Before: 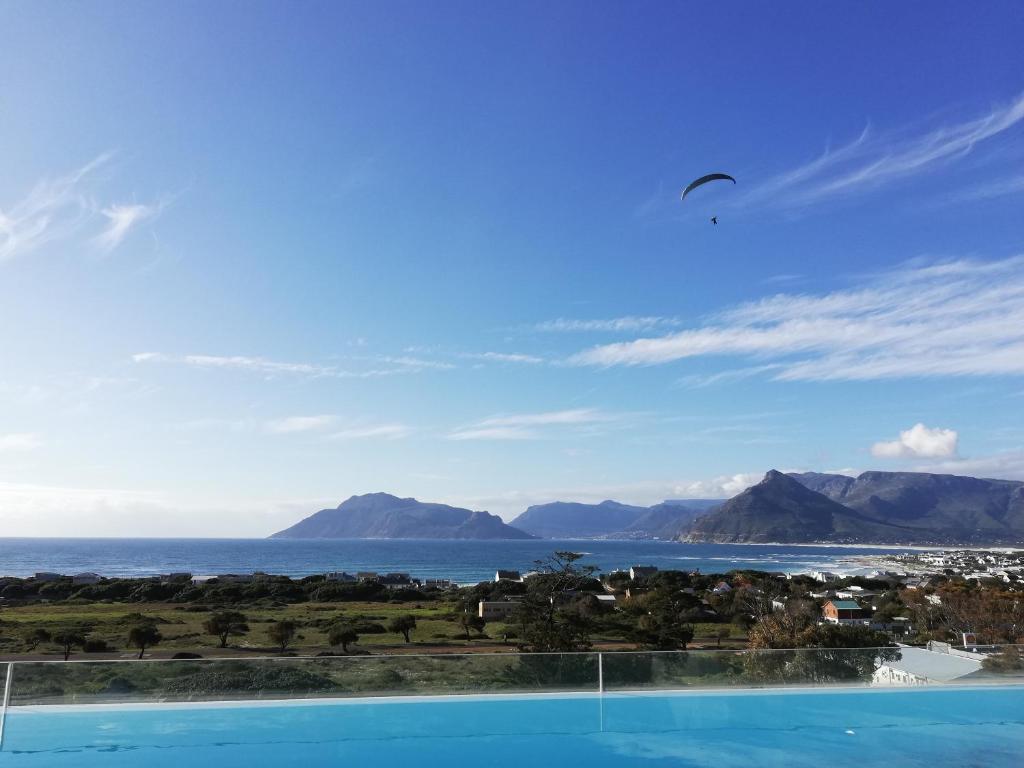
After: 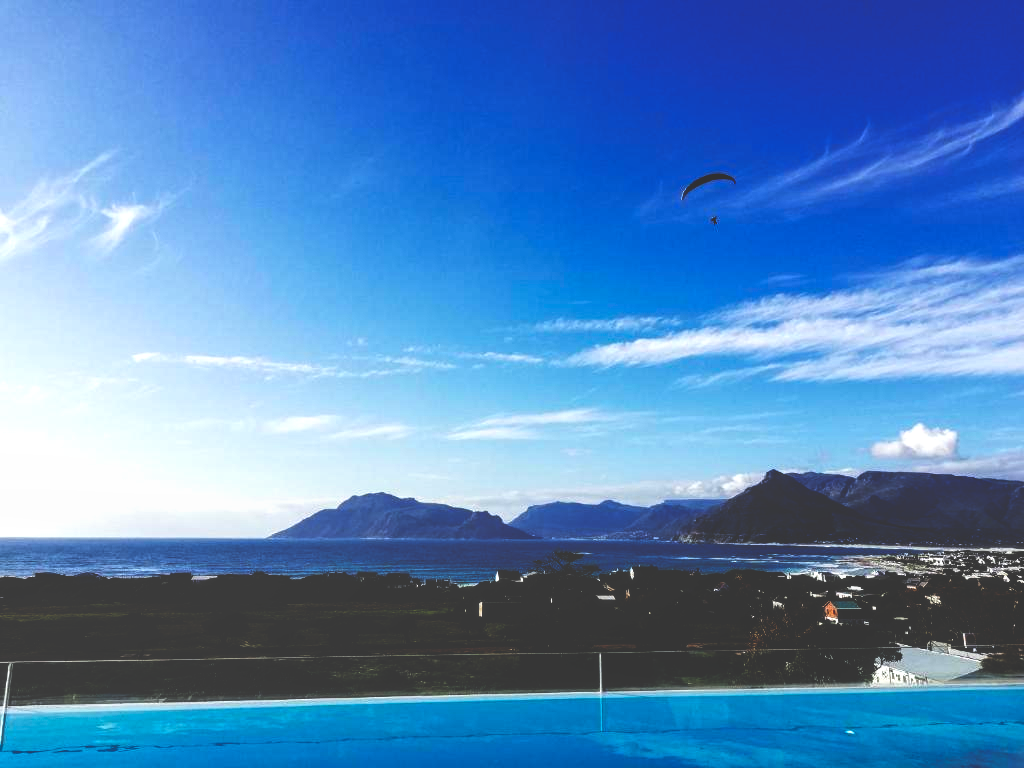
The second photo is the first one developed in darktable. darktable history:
local contrast: on, module defaults
base curve: curves: ch0 [(0, 0.036) (0.083, 0.04) (0.804, 1)], preserve colors none
